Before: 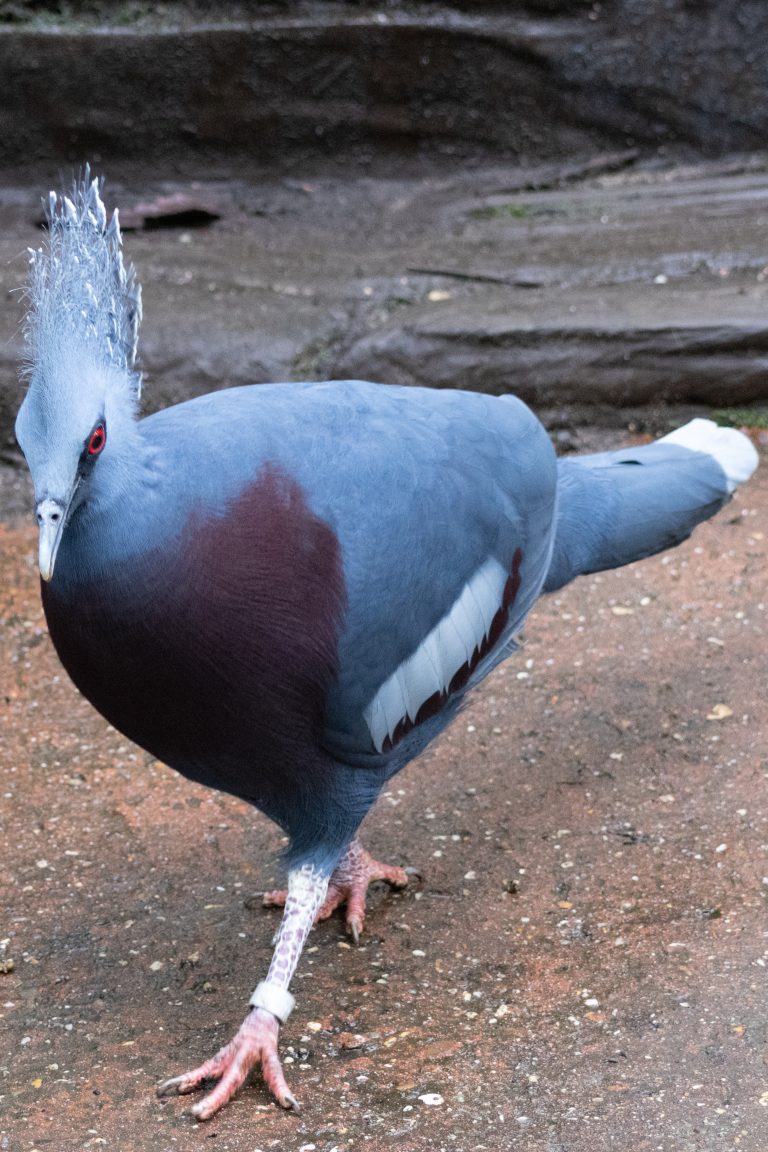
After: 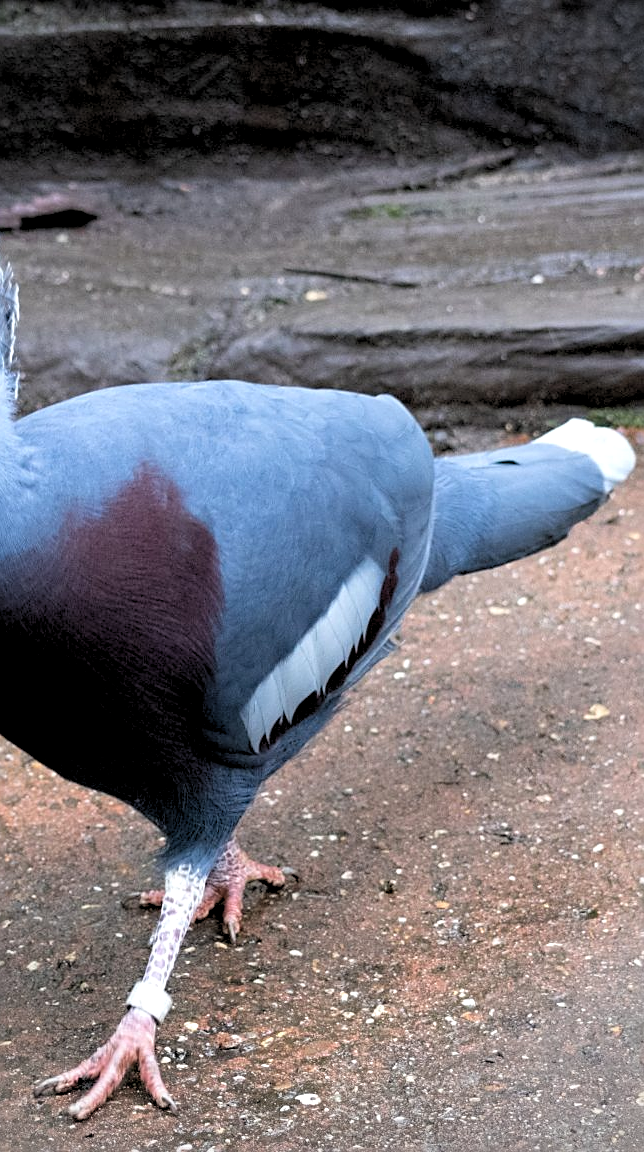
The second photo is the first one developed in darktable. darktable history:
vignetting: unbound false
crop: left 16.145%
rgb levels: levels [[0.01, 0.419, 0.839], [0, 0.5, 1], [0, 0.5, 1]]
sharpen: on, module defaults
